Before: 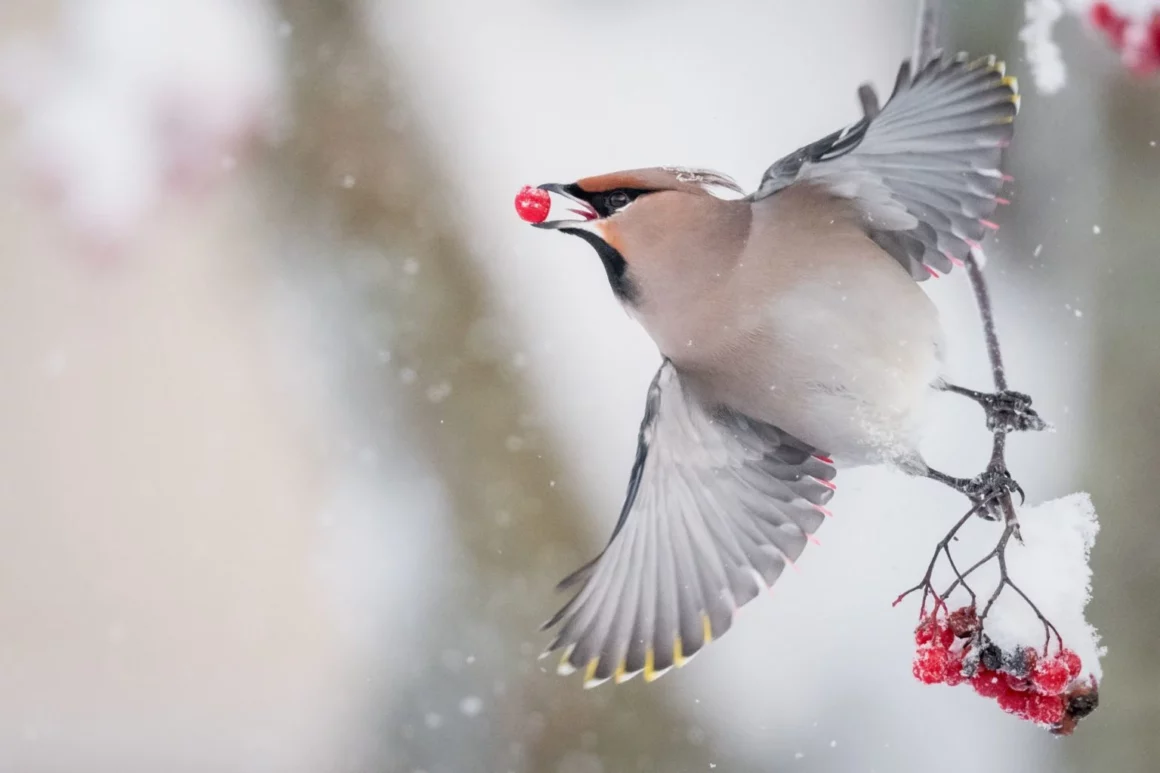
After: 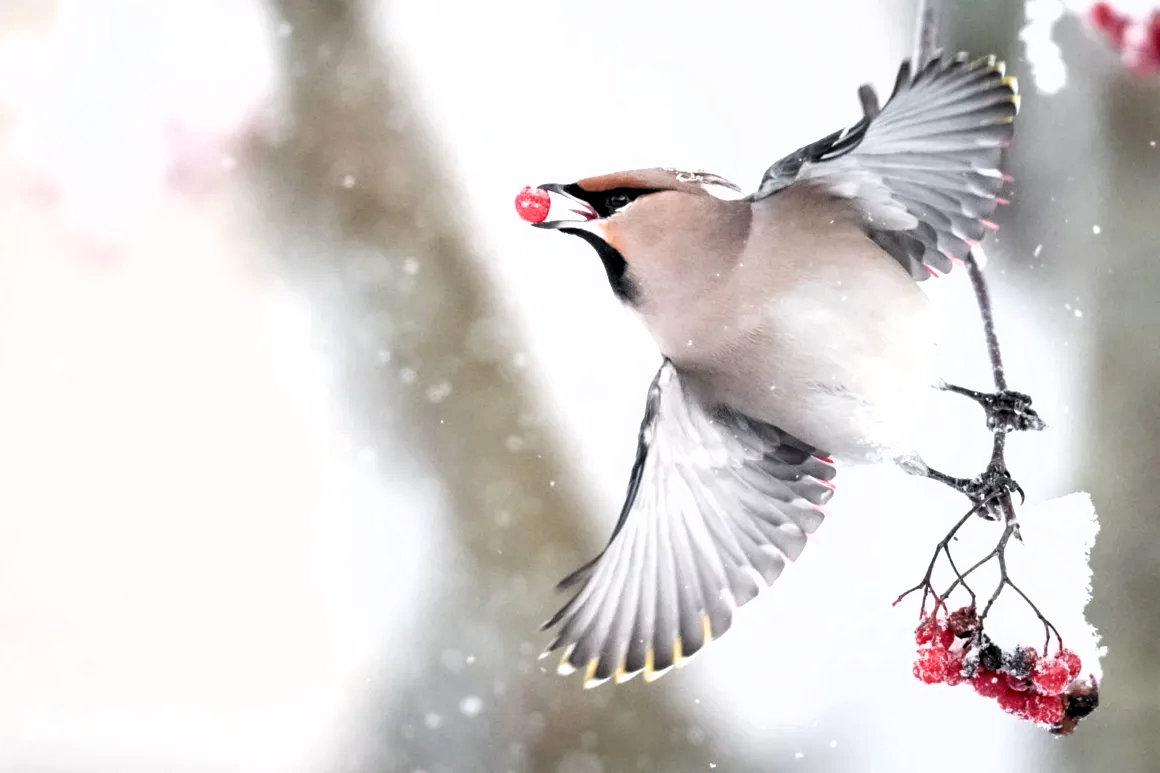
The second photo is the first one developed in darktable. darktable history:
filmic rgb: black relative exposure -8.22 EV, white relative exposure 2.23 EV, hardness 7.13, latitude 85.45%, contrast 1.681, highlights saturation mix -3.57%, shadows ↔ highlights balance -2.42%
